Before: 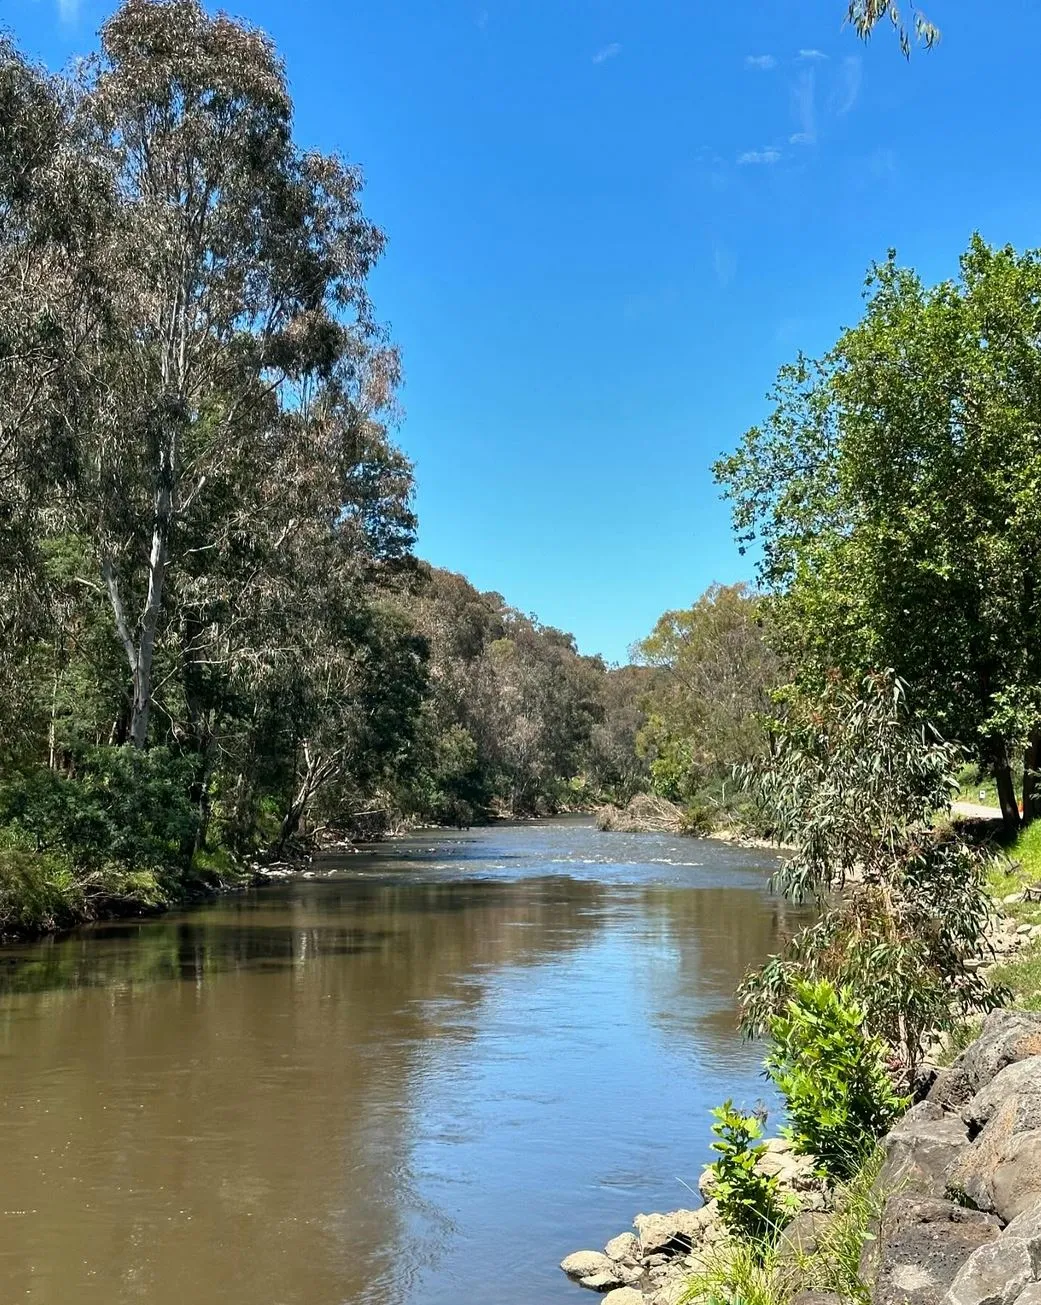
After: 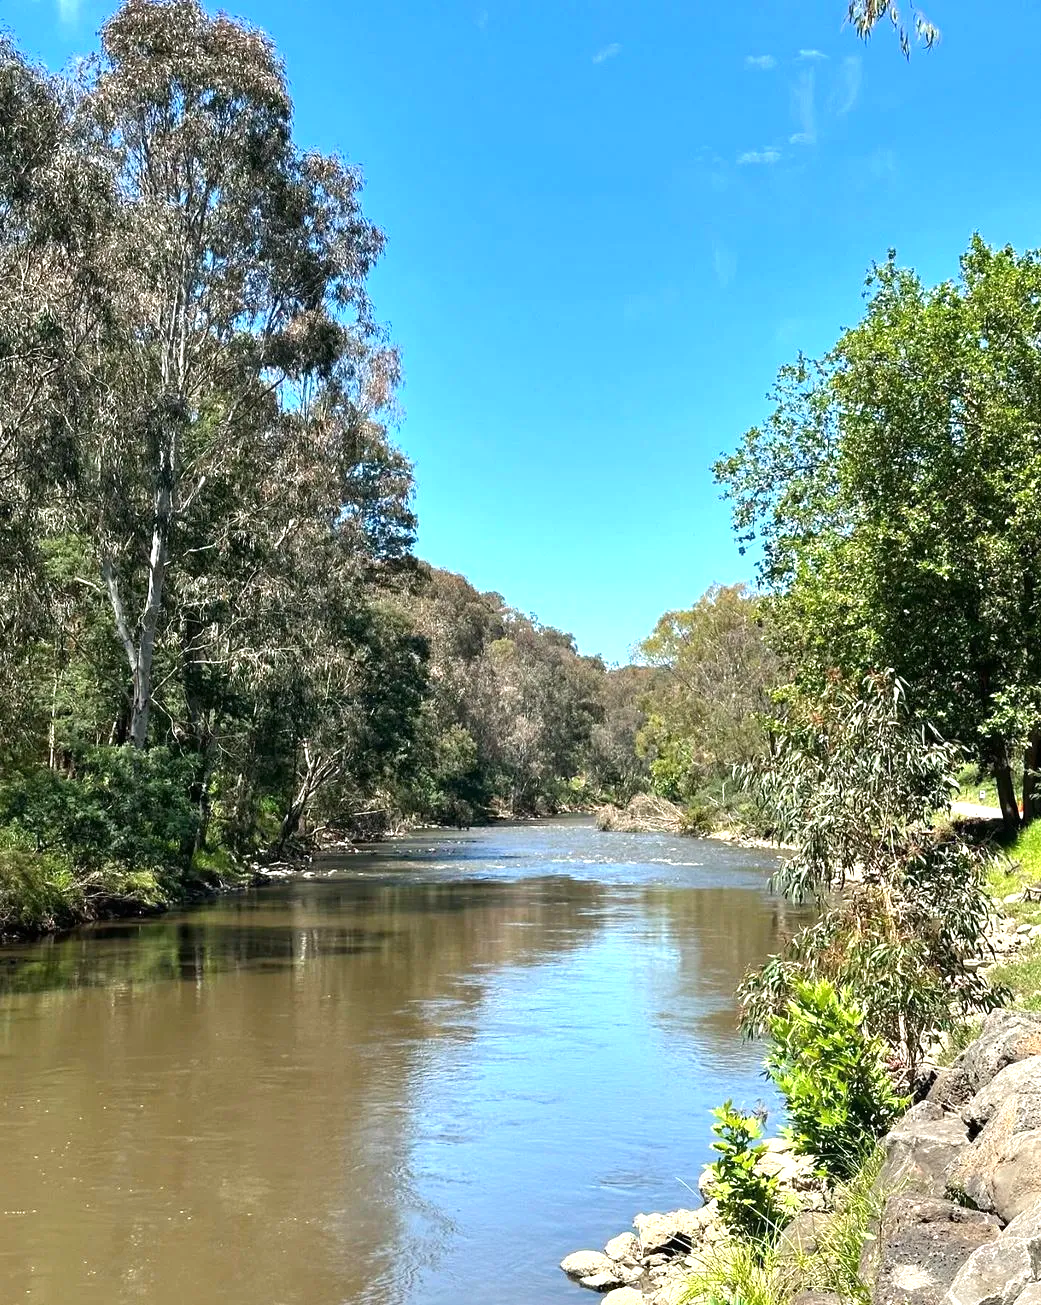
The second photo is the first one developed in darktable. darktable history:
exposure: exposure 0.655 EV, compensate highlight preservation false
